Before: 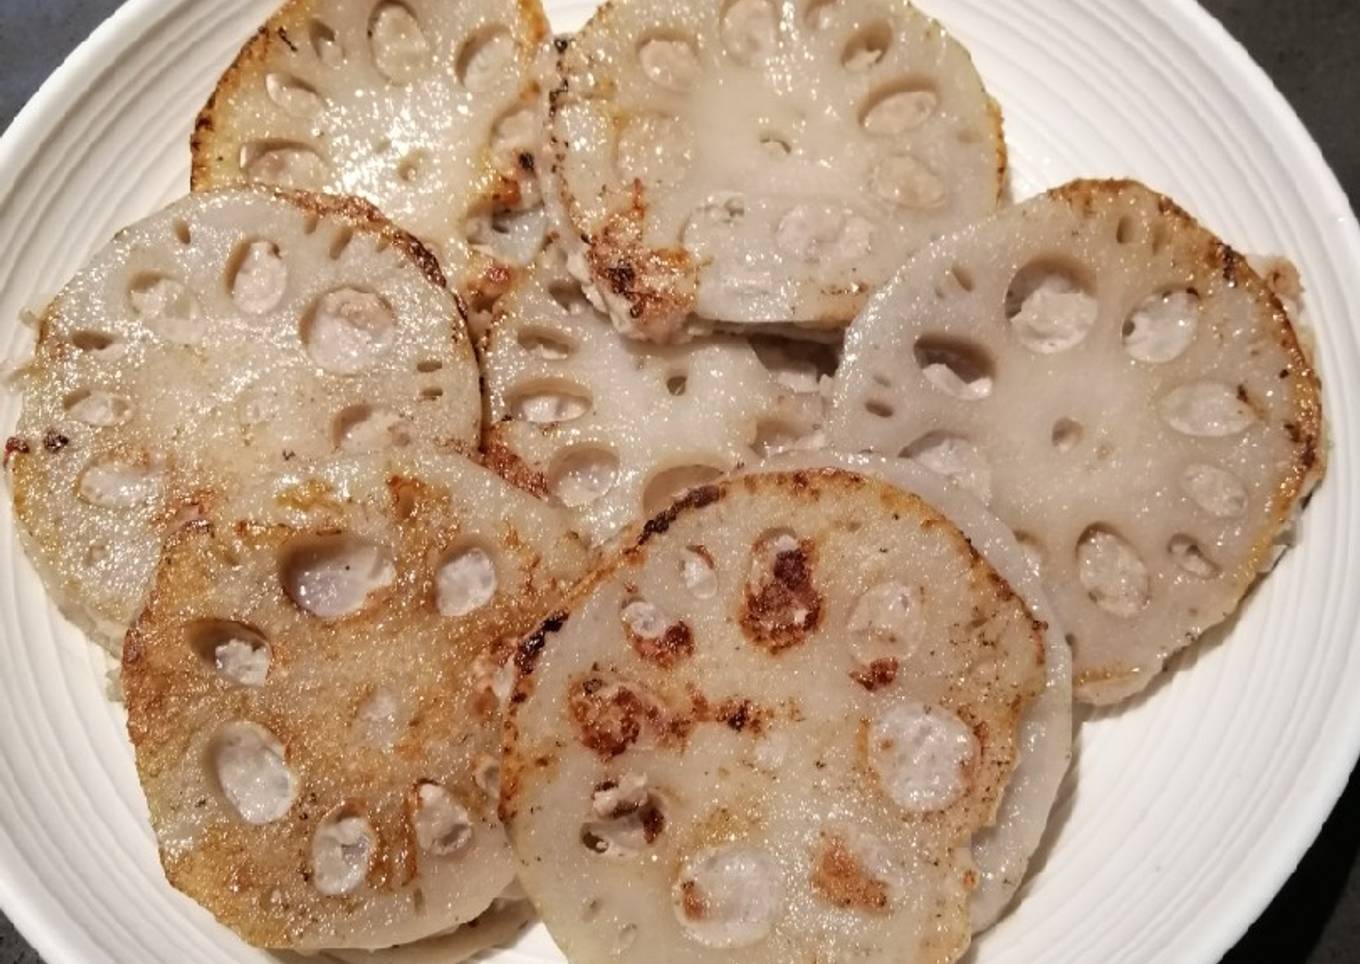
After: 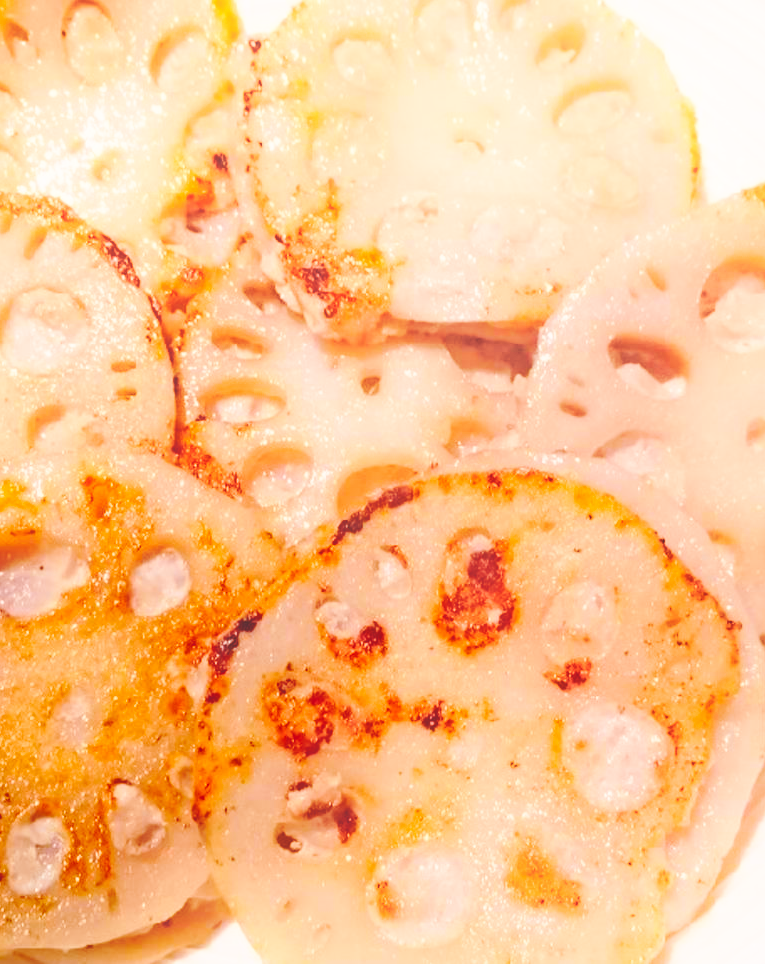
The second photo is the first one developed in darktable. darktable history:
color balance rgb: perceptual saturation grading › global saturation 30%, global vibrance 20%
crop and rotate: left 22.516%, right 21.234%
tone equalizer: -8 EV -0.528 EV, -7 EV -0.319 EV, -6 EV -0.083 EV, -5 EV 0.413 EV, -4 EV 0.985 EV, -3 EV 0.791 EV, -2 EV -0.01 EV, -1 EV 0.14 EV, +0 EV -0.012 EV, smoothing 1
exposure: black level correction -0.015, exposure -0.5 EV, compensate highlight preservation false
color zones: curves: ch1 [(0.25, 0.61) (0.75, 0.248)]
shadows and highlights: highlights 70.7, soften with gaussian
base curve: curves: ch0 [(0, 0) (0.032, 0.037) (0.105, 0.228) (0.435, 0.76) (0.856, 0.983) (1, 1)], preserve colors none
rgb levels: mode RGB, independent channels, levels [[0, 0.474, 1], [0, 0.5, 1], [0, 0.5, 1]]
